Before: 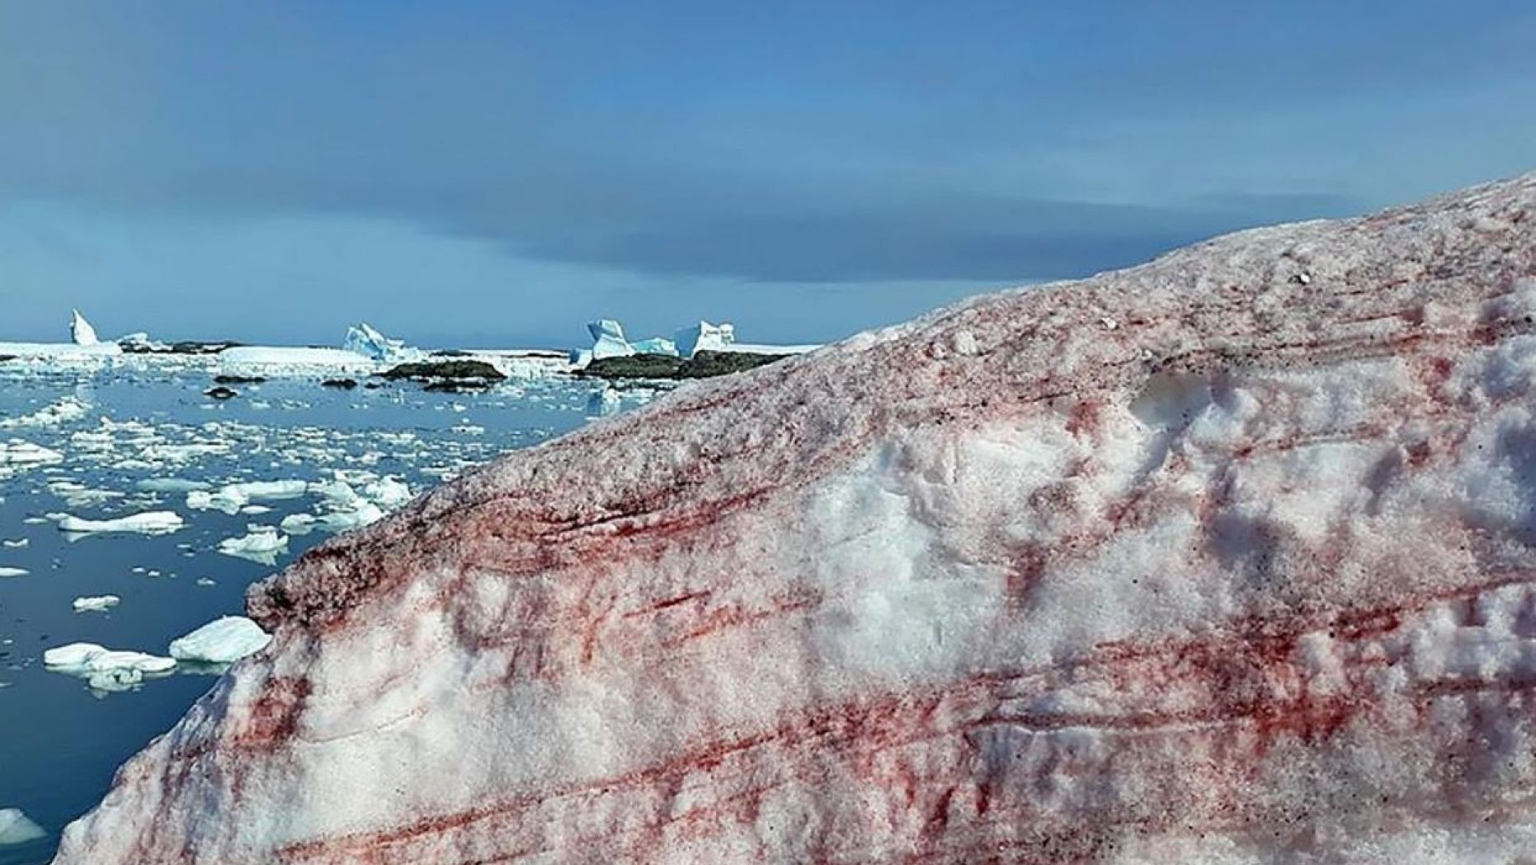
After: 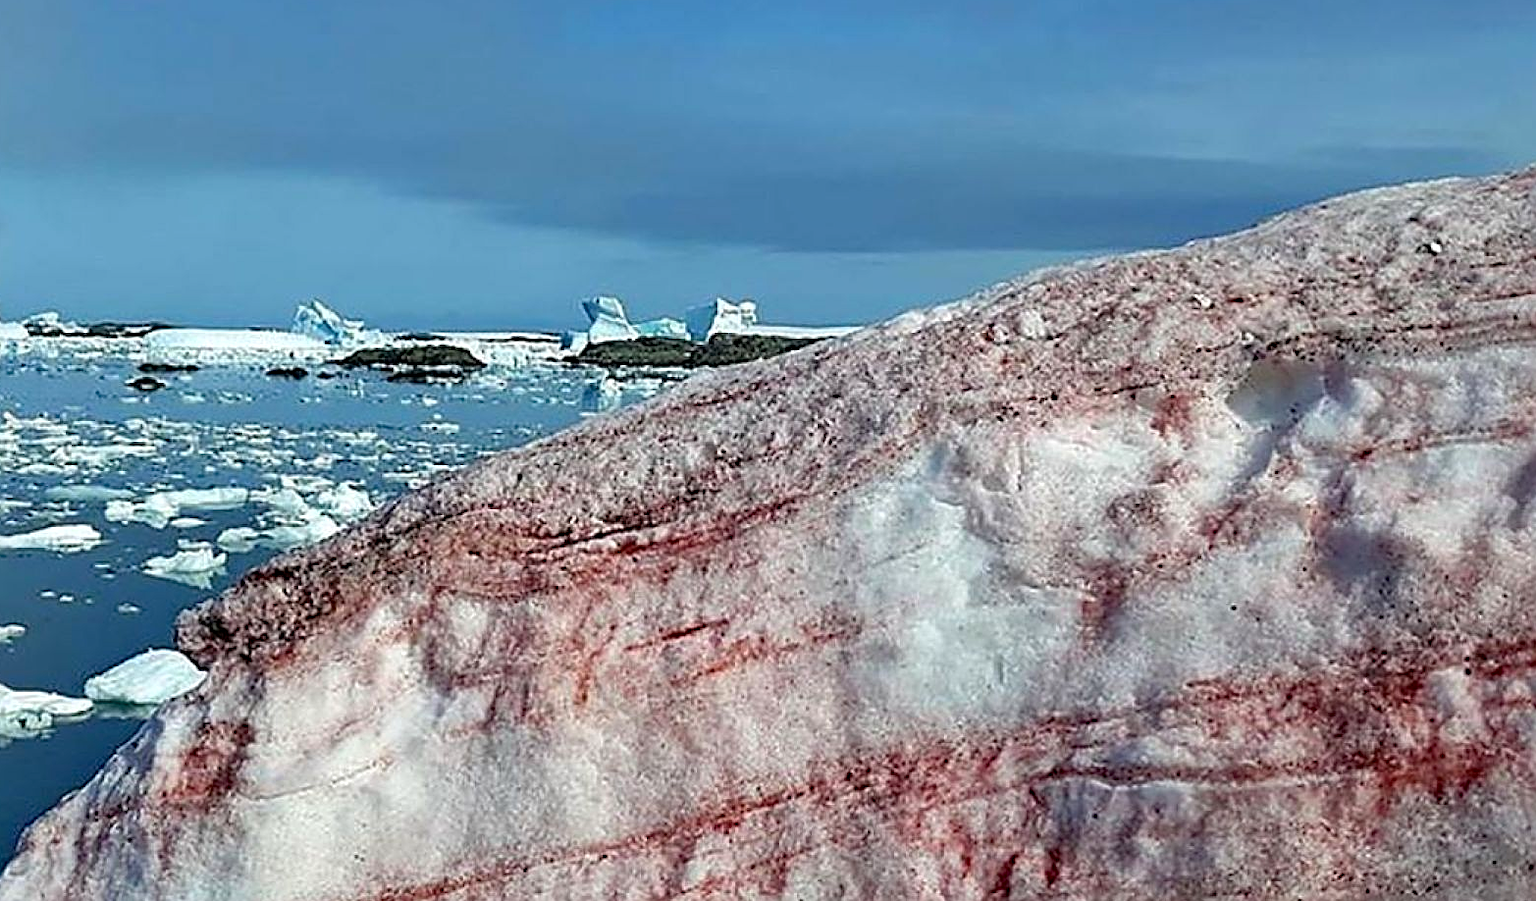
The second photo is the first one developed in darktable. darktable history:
haze removal: compatibility mode true, adaptive false
crop: left 6.403%, top 8.157%, right 9.524%, bottom 4.085%
sharpen: on, module defaults
